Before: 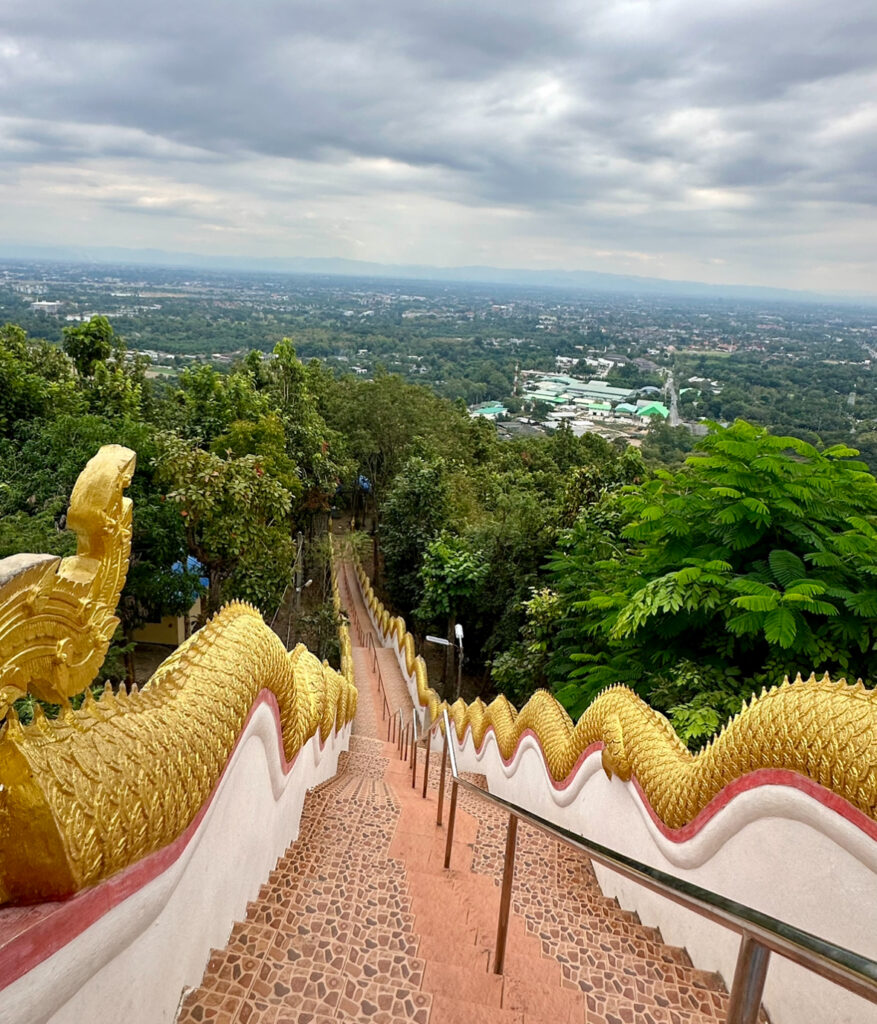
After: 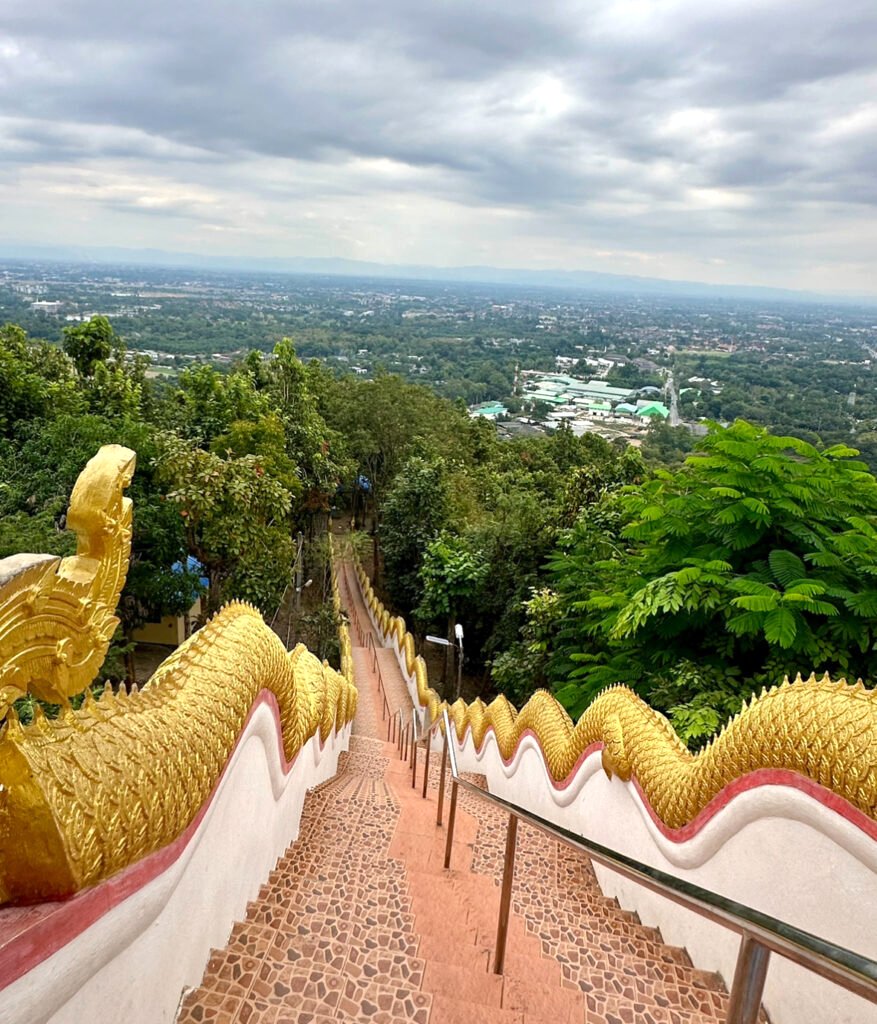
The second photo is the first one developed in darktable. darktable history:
exposure: exposure 0.209 EV, compensate exposure bias true, compensate highlight preservation false
